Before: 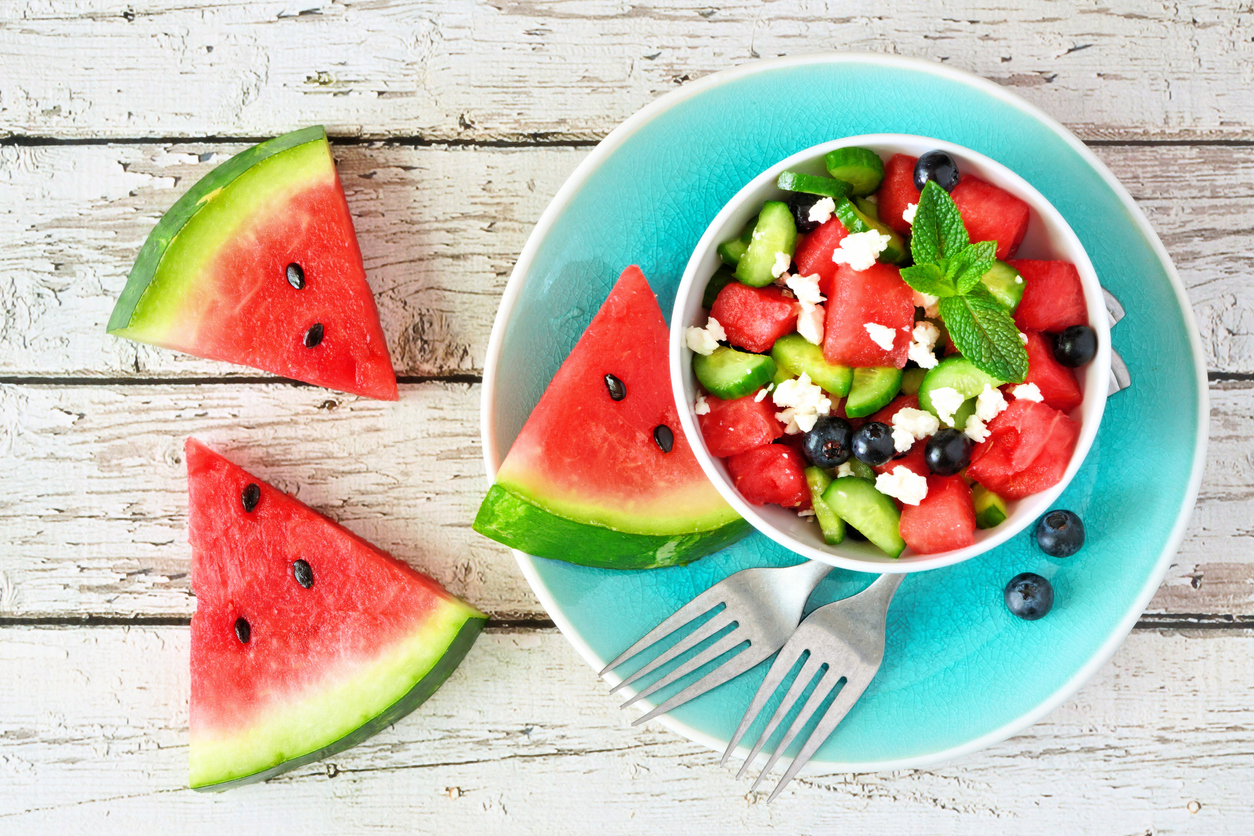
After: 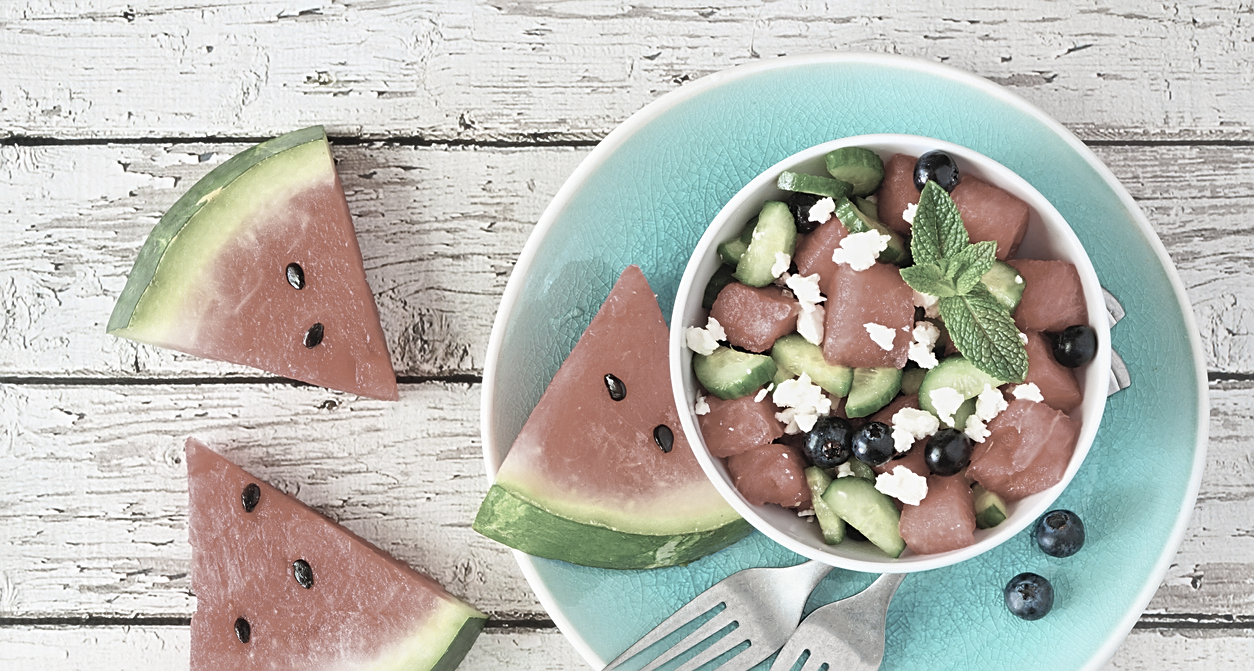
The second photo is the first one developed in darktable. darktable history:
sharpen: on, module defaults
crop: bottom 19.644%
contrast equalizer: y [[0.439, 0.44, 0.442, 0.457, 0.493, 0.498], [0.5 ×6], [0.5 ×6], [0 ×6], [0 ×6]], mix 0.59
local contrast: mode bilateral grid, contrast 20, coarseness 50, detail 120%, midtone range 0.2
color zones: curves: ch1 [(0.238, 0.163) (0.476, 0.2) (0.733, 0.322) (0.848, 0.134)]
